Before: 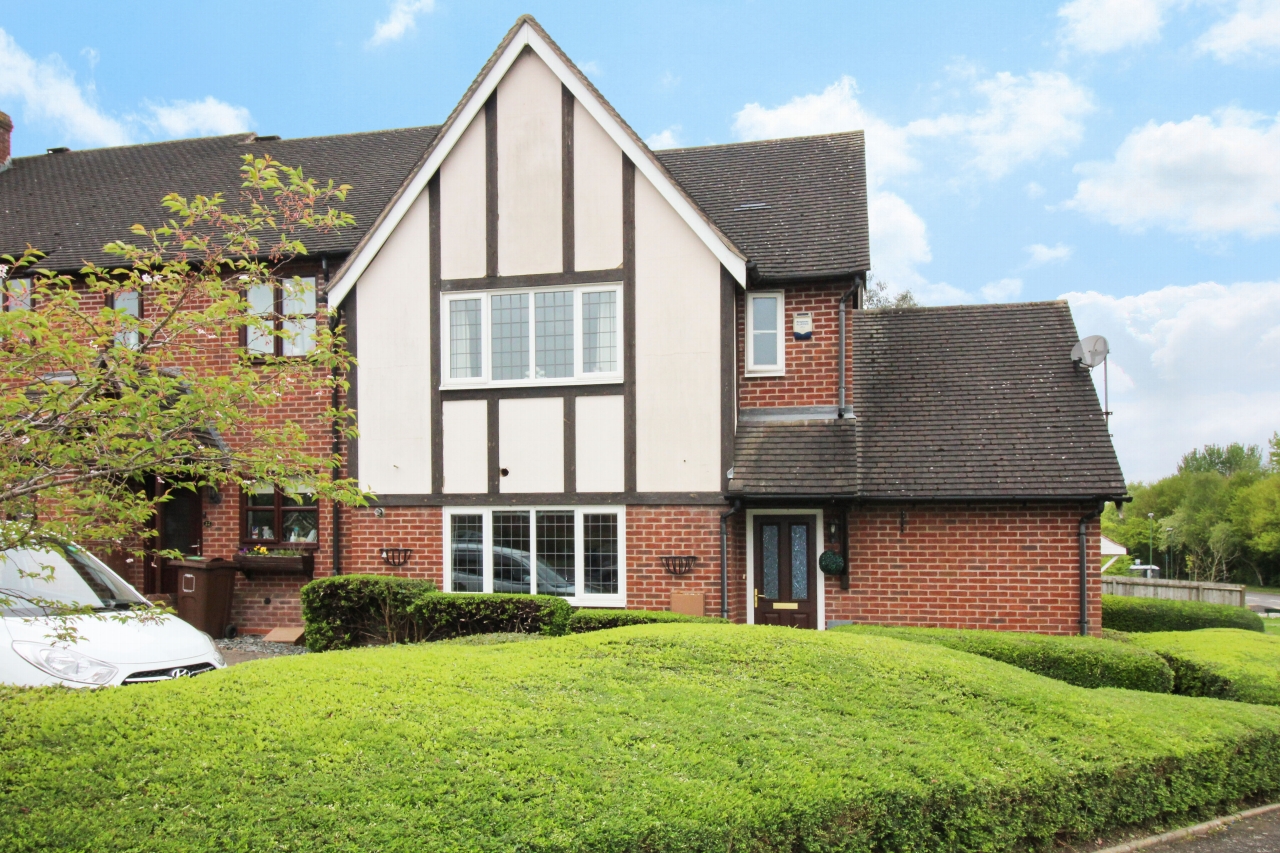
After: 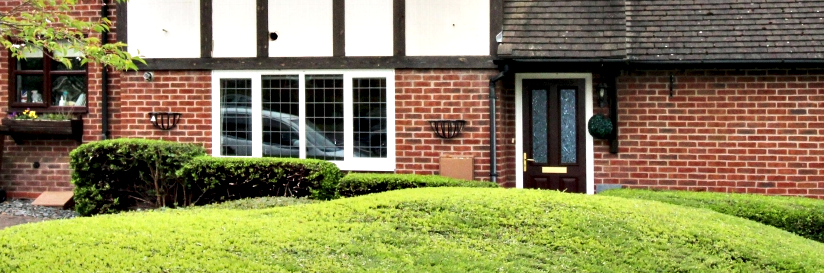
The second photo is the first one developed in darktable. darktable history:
crop: left 18.091%, top 51.13%, right 17.525%, bottom 16.85%
contrast equalizer: octaves 7, y [[0.6 ×6], [0.55 ×6], [0 ×6], [0 ×6], [0 ×6]]
